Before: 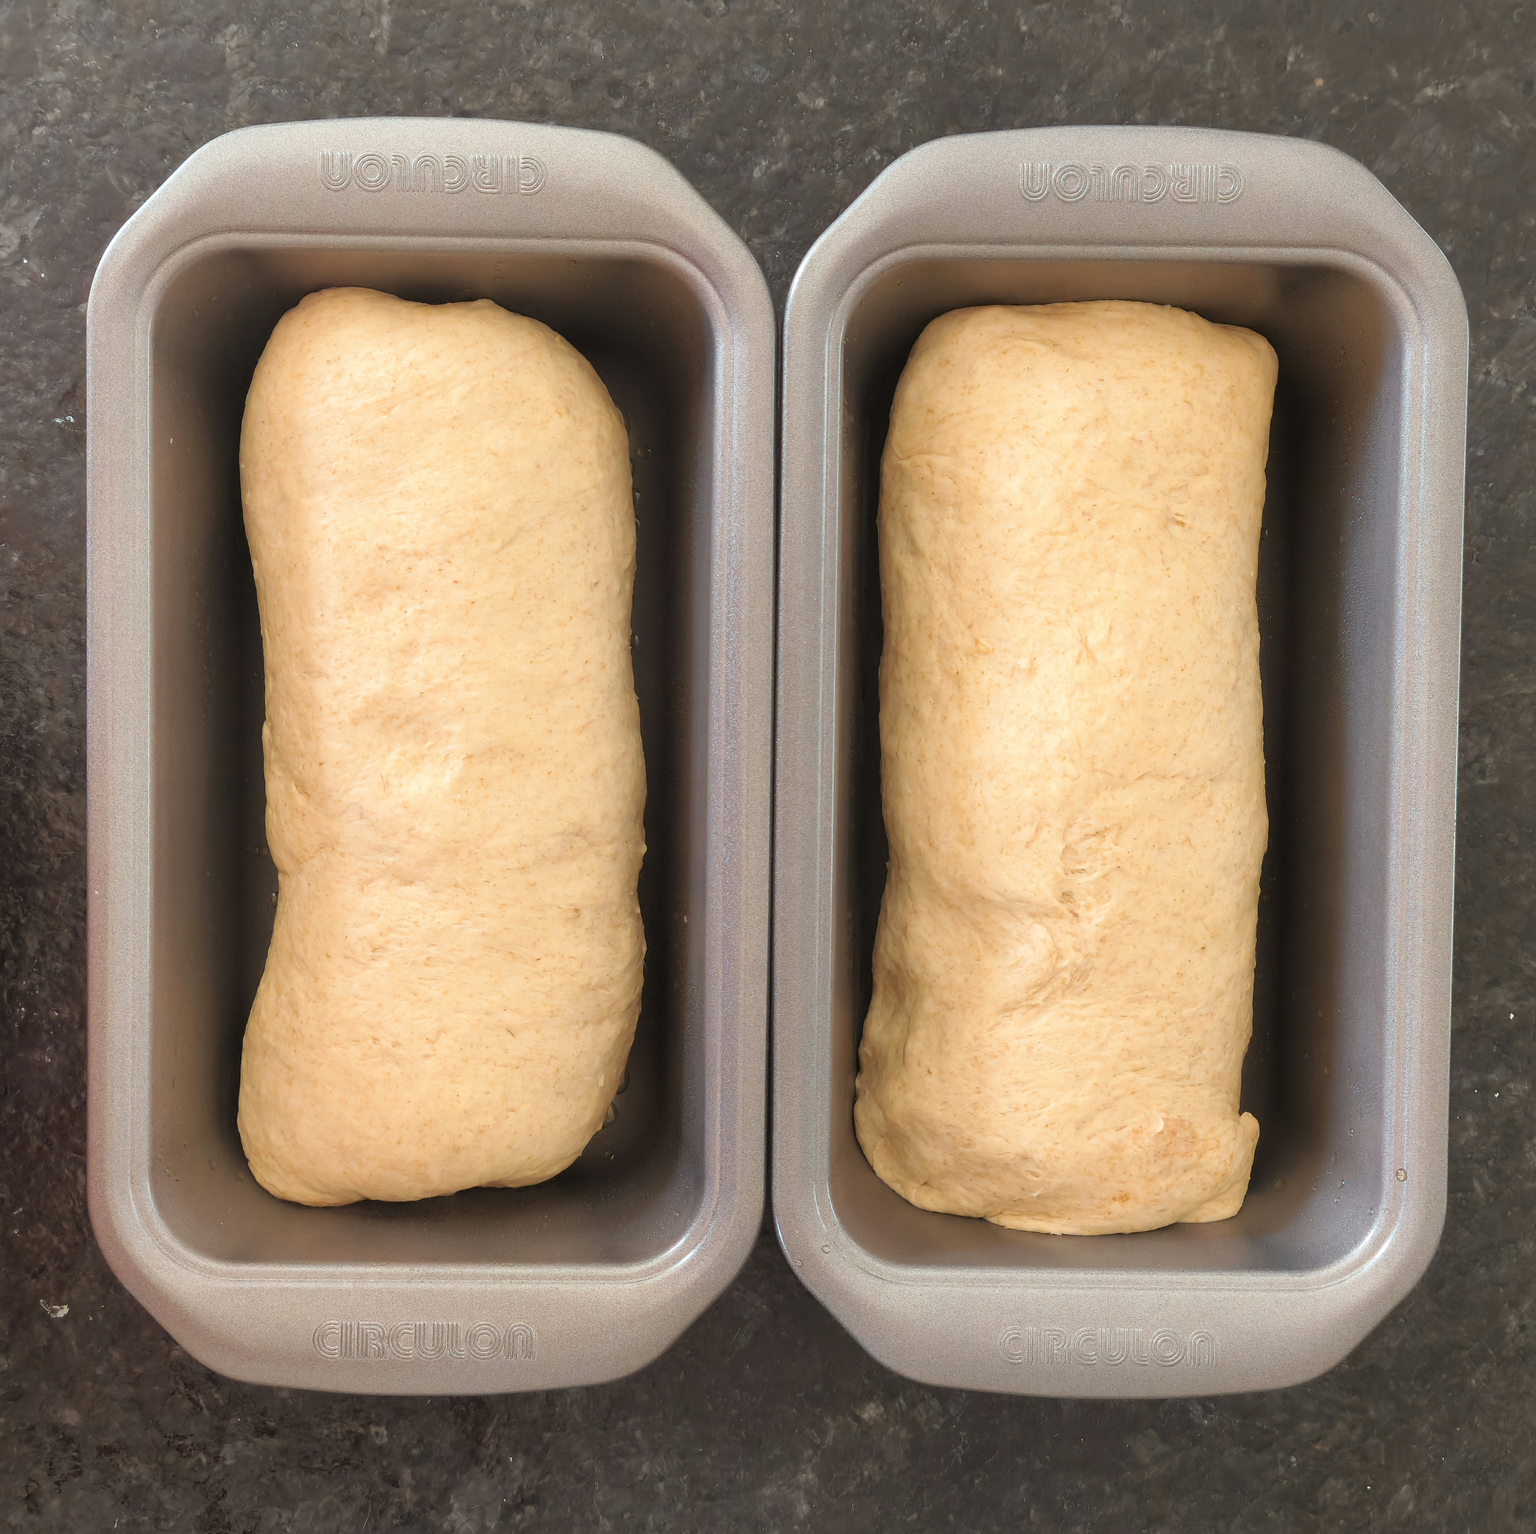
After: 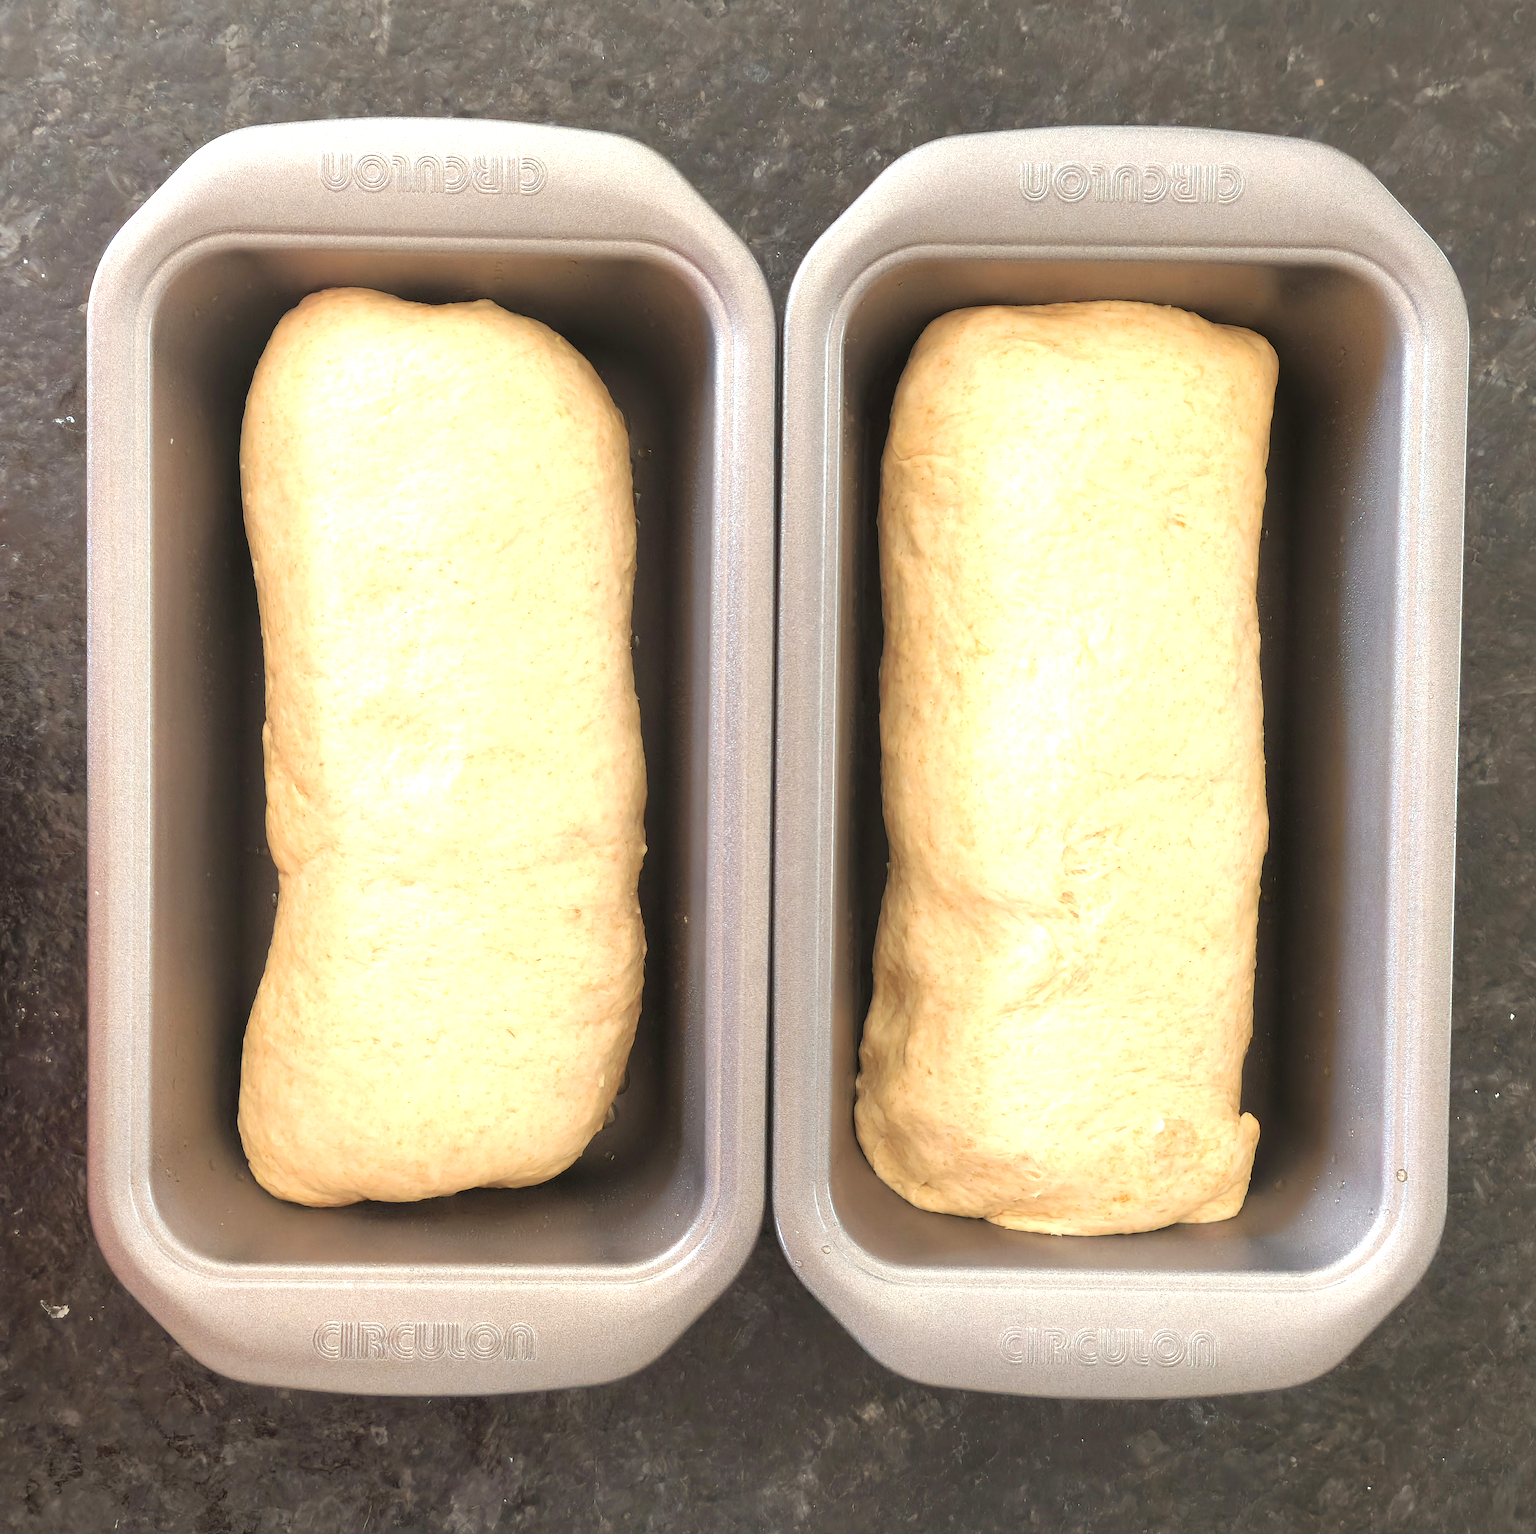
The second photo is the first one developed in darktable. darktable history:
tone equalizer: -8 EV -0.711 EV, -7 EV -0.728 EV, -6 EV -0.568 EV, -5 EV -0.412 EV, -3 EV 0.366 EV, -2 EV 0.6 EV, -1 EV 0.679 EV, +0 EV 0.781 EV, smoothing diameter 24.88%, edges refinement/feathering 9.05, preserve details guided filter
